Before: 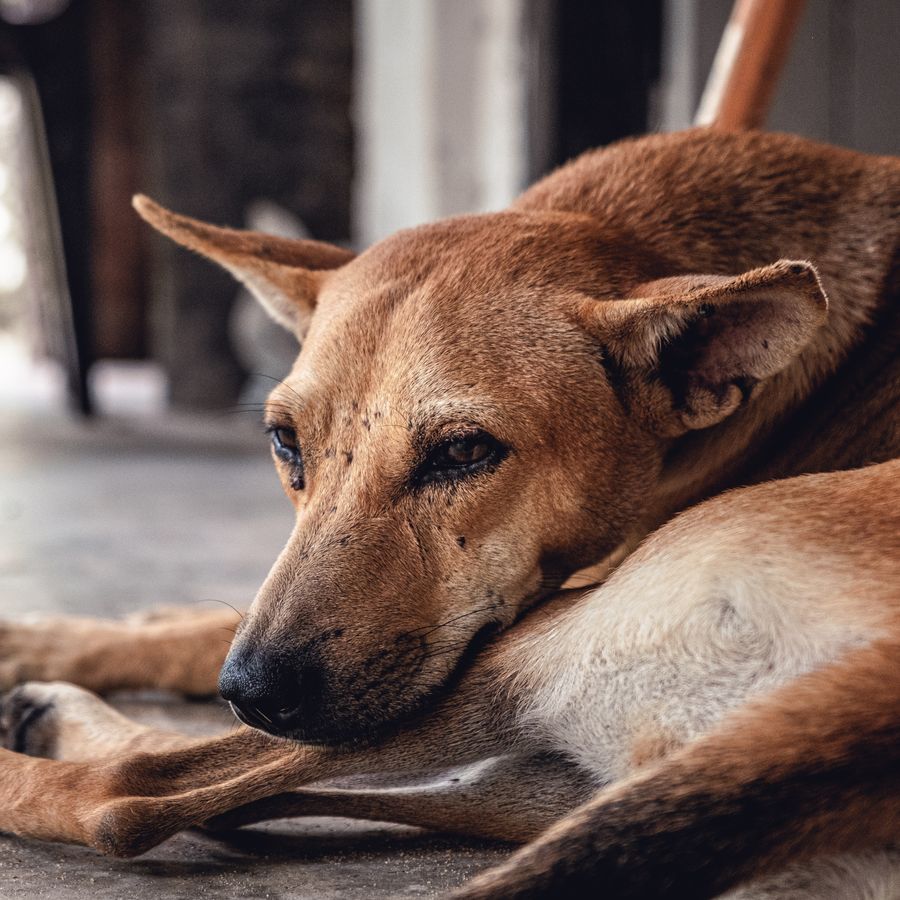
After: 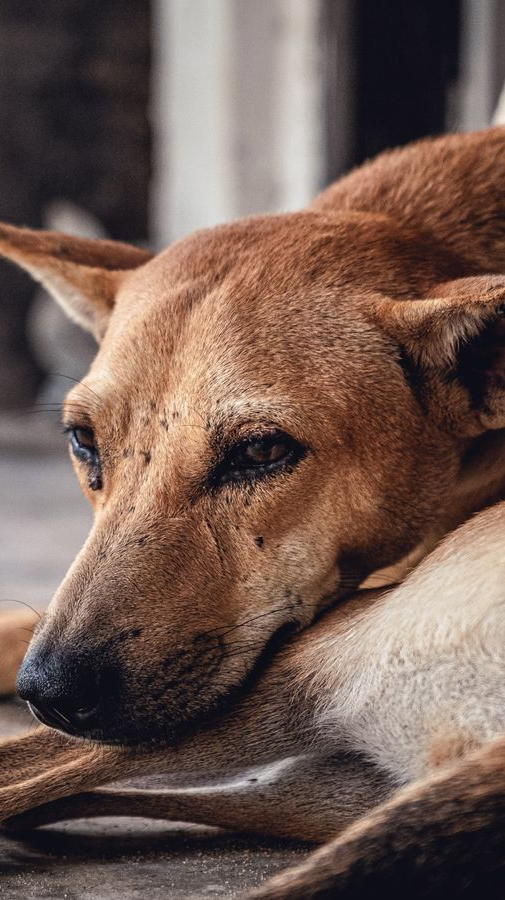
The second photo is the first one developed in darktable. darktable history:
crop and rotate: left 22.546%, right 21.265%
